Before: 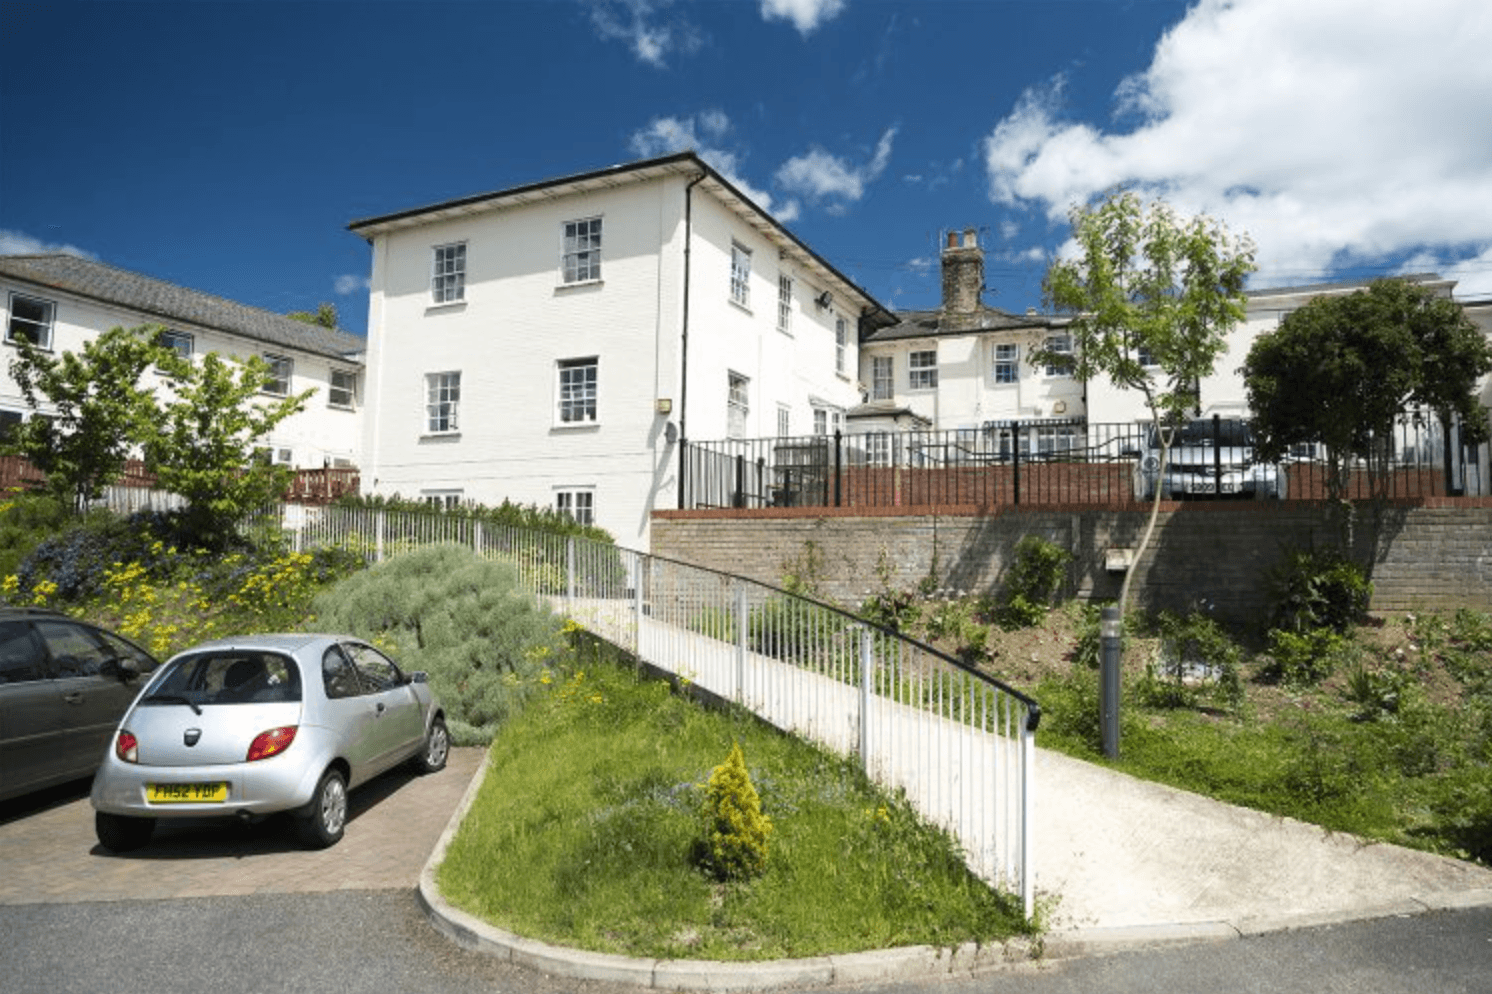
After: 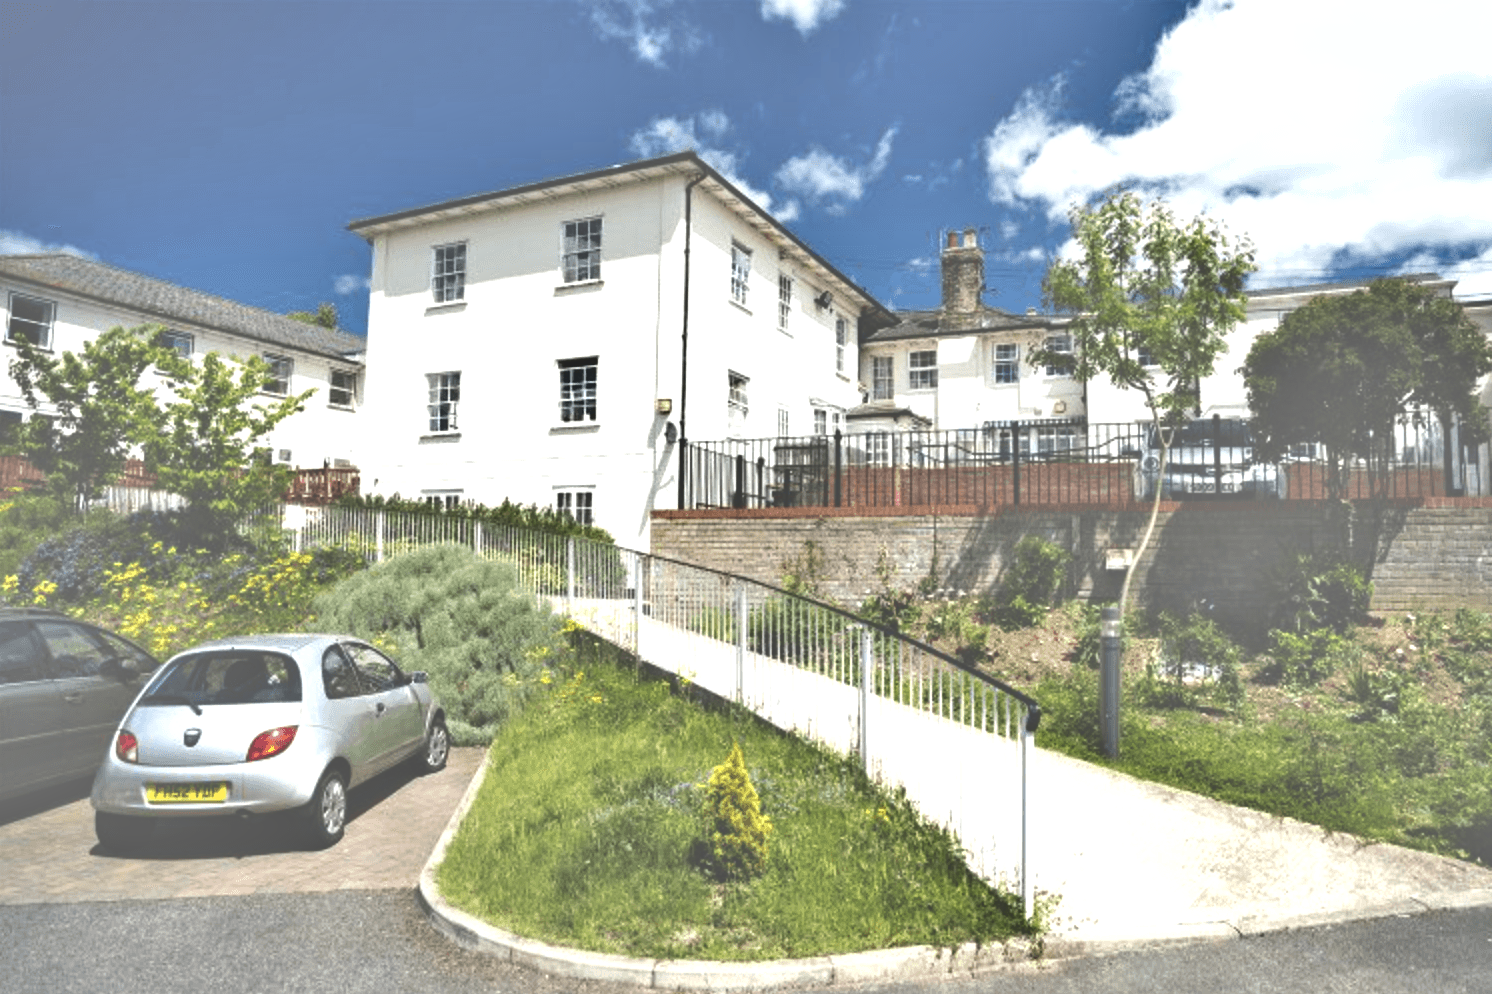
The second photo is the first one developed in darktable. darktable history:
local contrast: highlights 100%, shadows 100%, detail 120%, midtone range 0.2
shadows and highlights: soften with gaussian
exposure: black level correction -0.071, exposure 0.5 EV, compensate highlight preservation false
tone equalizer: -7 EV 0.15 EV, -6 EV 0.6 EV, -5 EV 1.15 EV, -4 EV 1.33 EV, -3 EV 1.15 EV, -2 EV 0.6 EV, -1 EV 0.15 EV, mask exposure compensation -0.5 EV
